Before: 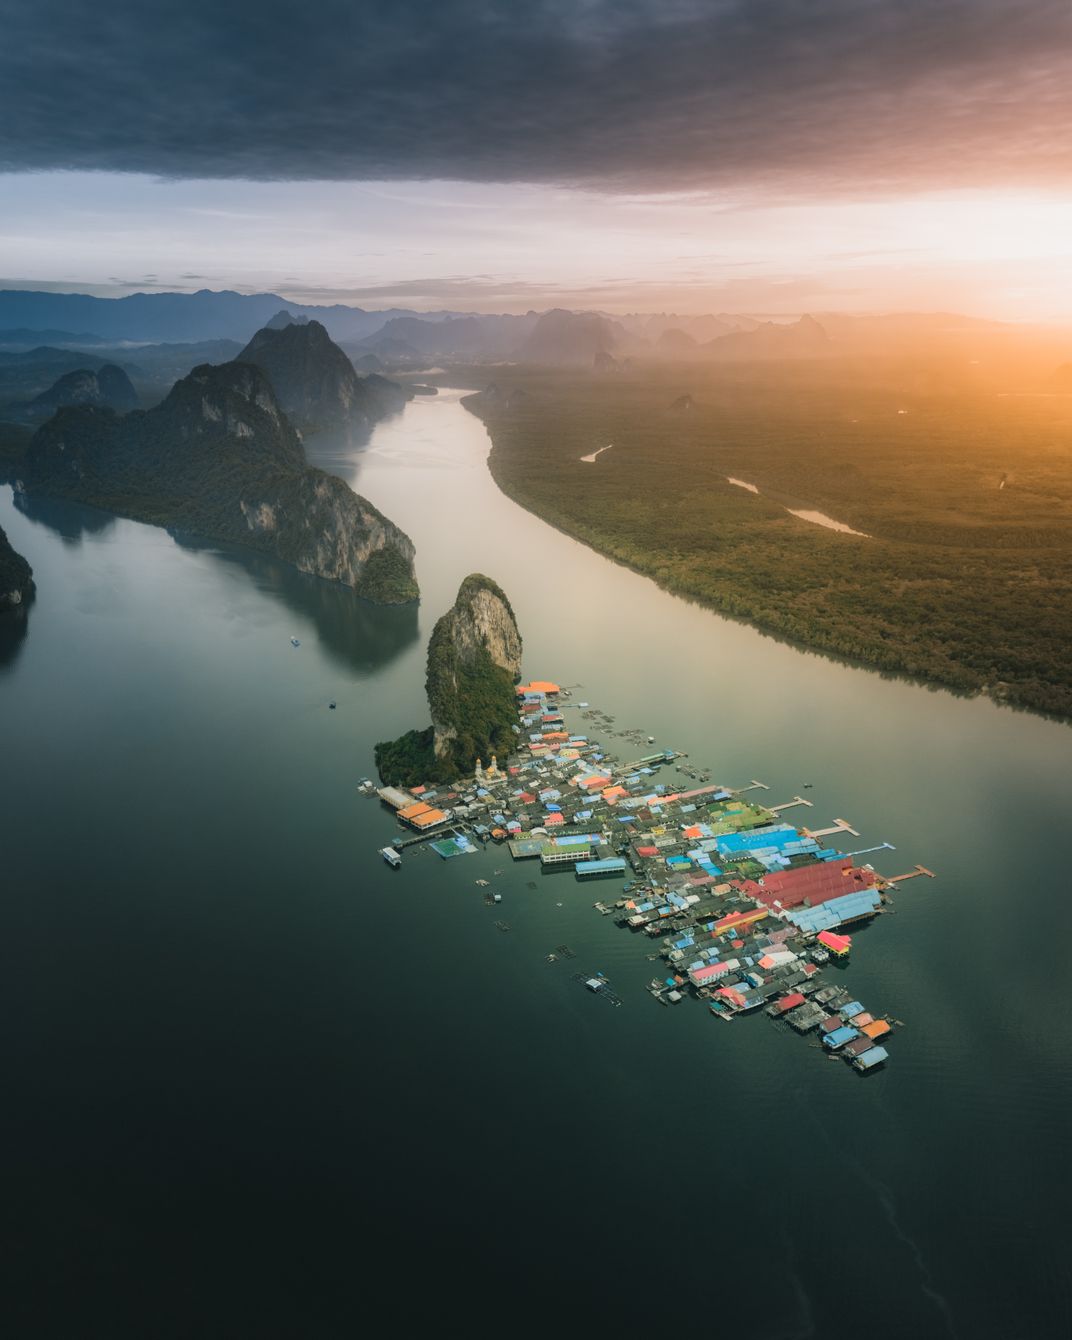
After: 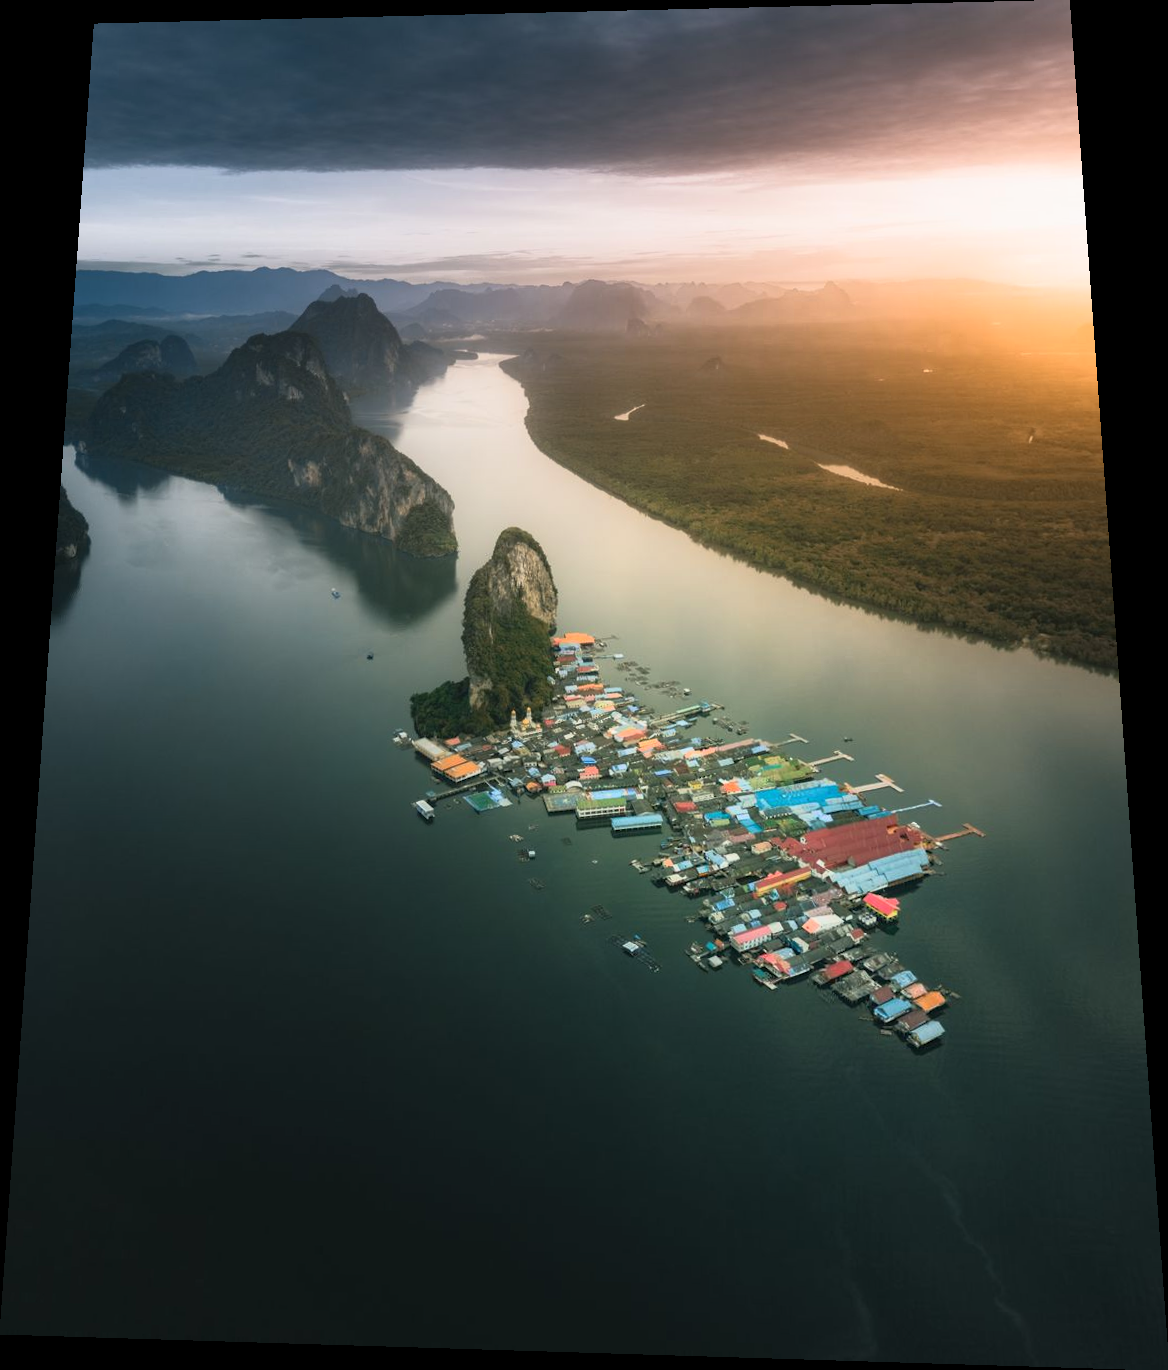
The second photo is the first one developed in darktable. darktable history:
base curve: curves: ch0 [(0, 0) (0.257, 0.25) (0.482, 0.586) (0.757, 0.871) (1, 1)]
rotate and perspective: rotation 0.128°, lens shift (vertical) -0.181, lens shift (horizontal) -0.044, shear 0.001, automatic cropping off
